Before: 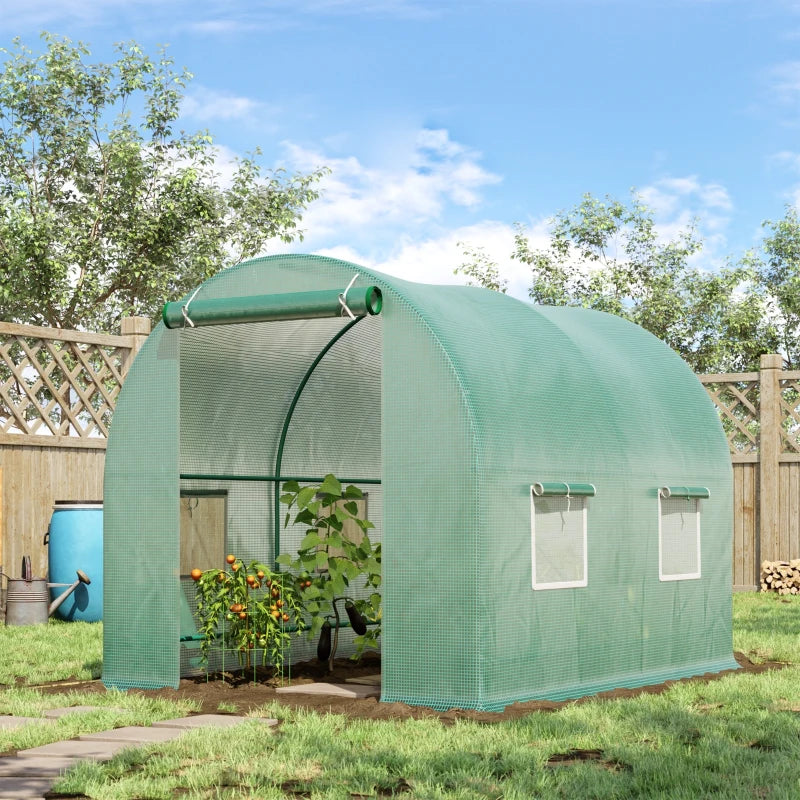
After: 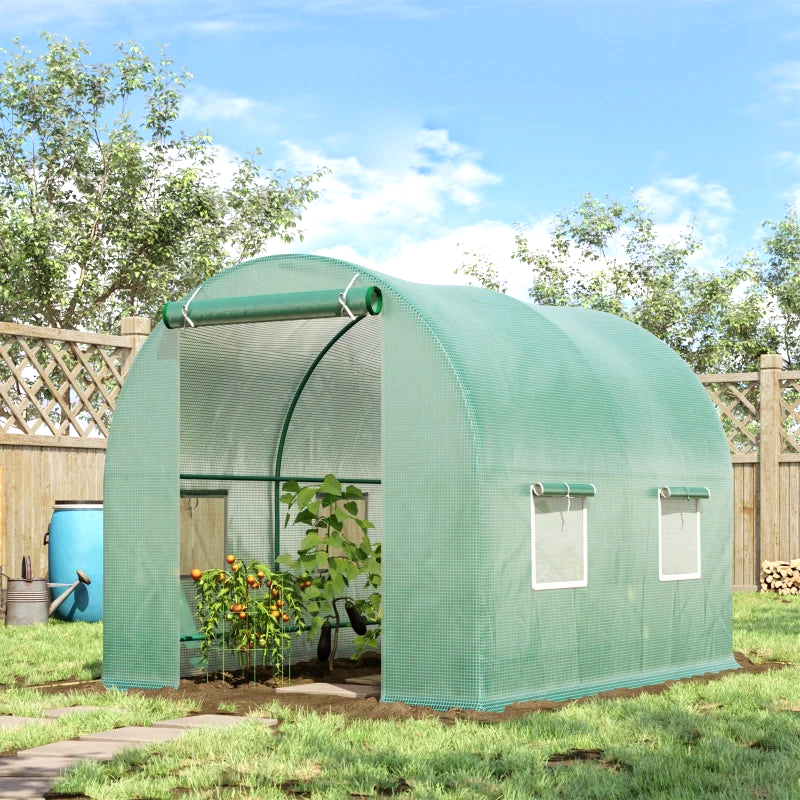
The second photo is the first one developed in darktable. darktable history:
exposure: exposure 0.26 EV, compensate exposure bias true, compensate highlight preservation false
